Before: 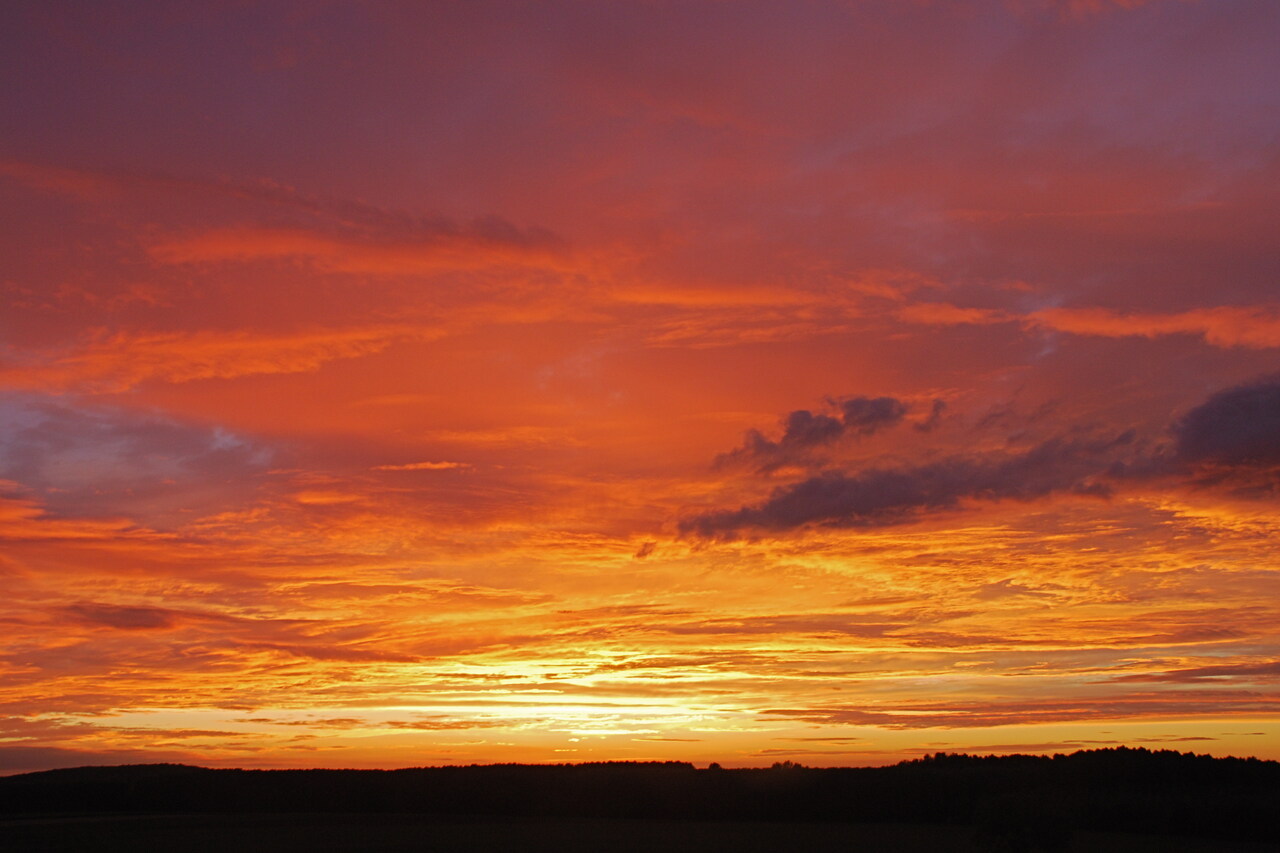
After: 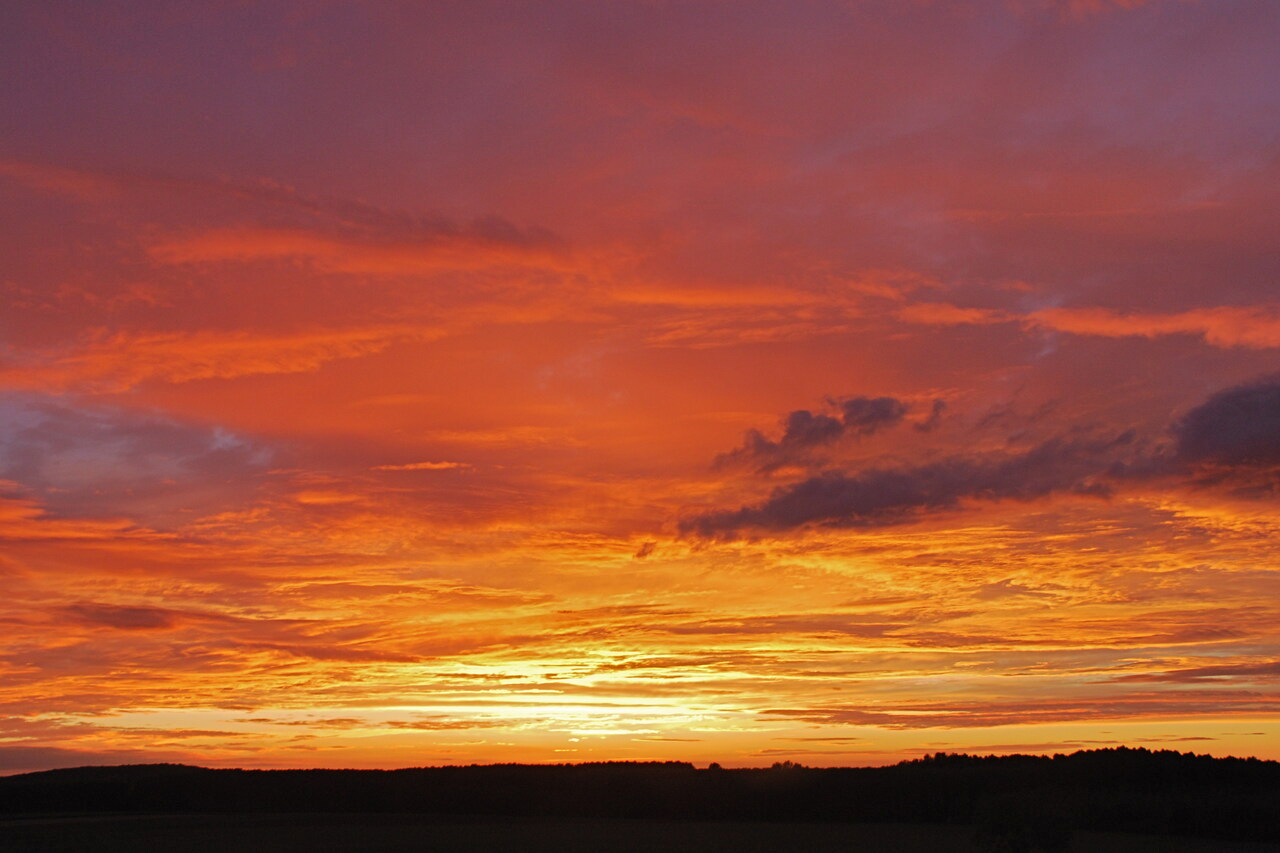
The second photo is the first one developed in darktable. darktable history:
shadows and highlights: radius 100.97, shadows 50.51, highlights -65.77, soften with gaussian
